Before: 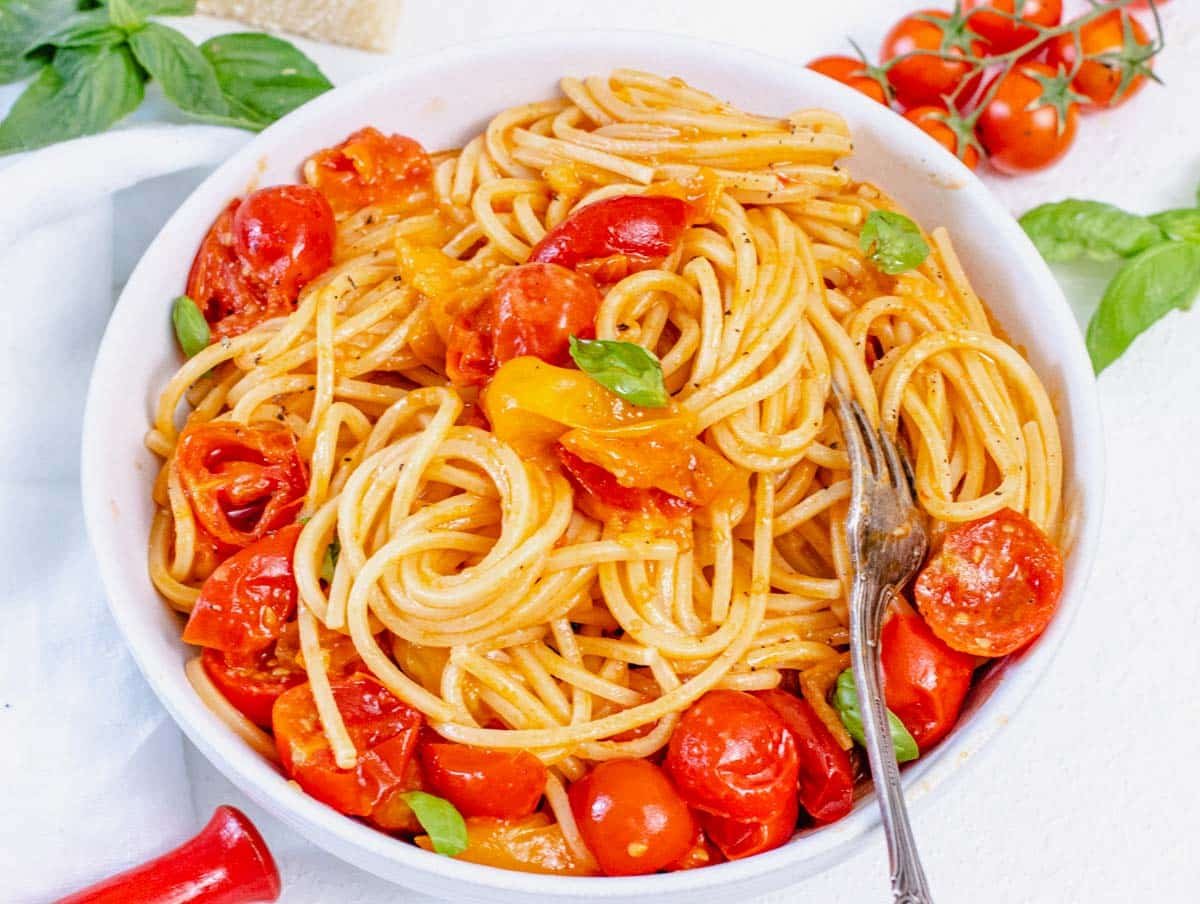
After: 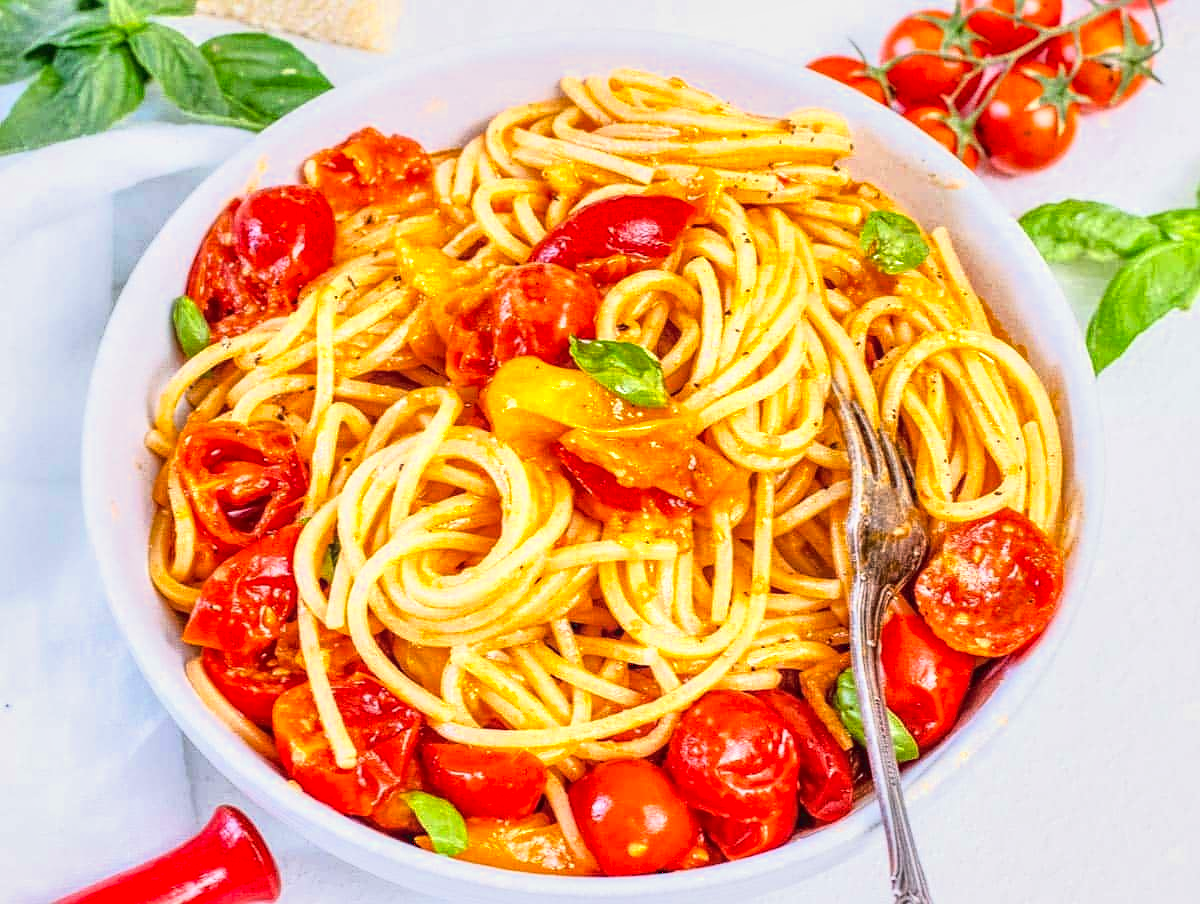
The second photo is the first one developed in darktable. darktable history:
sharpen: radius 0.97, amount 0.605
local contrast: highlights 95%, shadows 85%, detail 160%, midtone range 0.2
tone curve: curves: ch0 [(0.003, 0.023) (0.071, 0.052) (0.236, 0.197) (0.466, 0.557) (0.625, 0.761) (0.783, 0.9) (0.994, 0.968)]; ch1 [(0, 0) (0.262, 0.227) (0.417, 0.386) (0.469, 0.467) (0.502, 0.498) (0.528, 0.53) (0.573, 0.579) (0.605, 0.621) (0.644, 0.671) (0.686, 0.728) (0.994, 0.987)]; ch2 [(0, 0) (0.262, 0.188) (0.385, 0.353) (0.427, 0.424) (0.495, 0.493) (0.515, 0.54) (0.547, 0.561) (0.589, 0.613) (0.644, 0.748) (1, 1)]
shadows and highlights: on, module defaults
